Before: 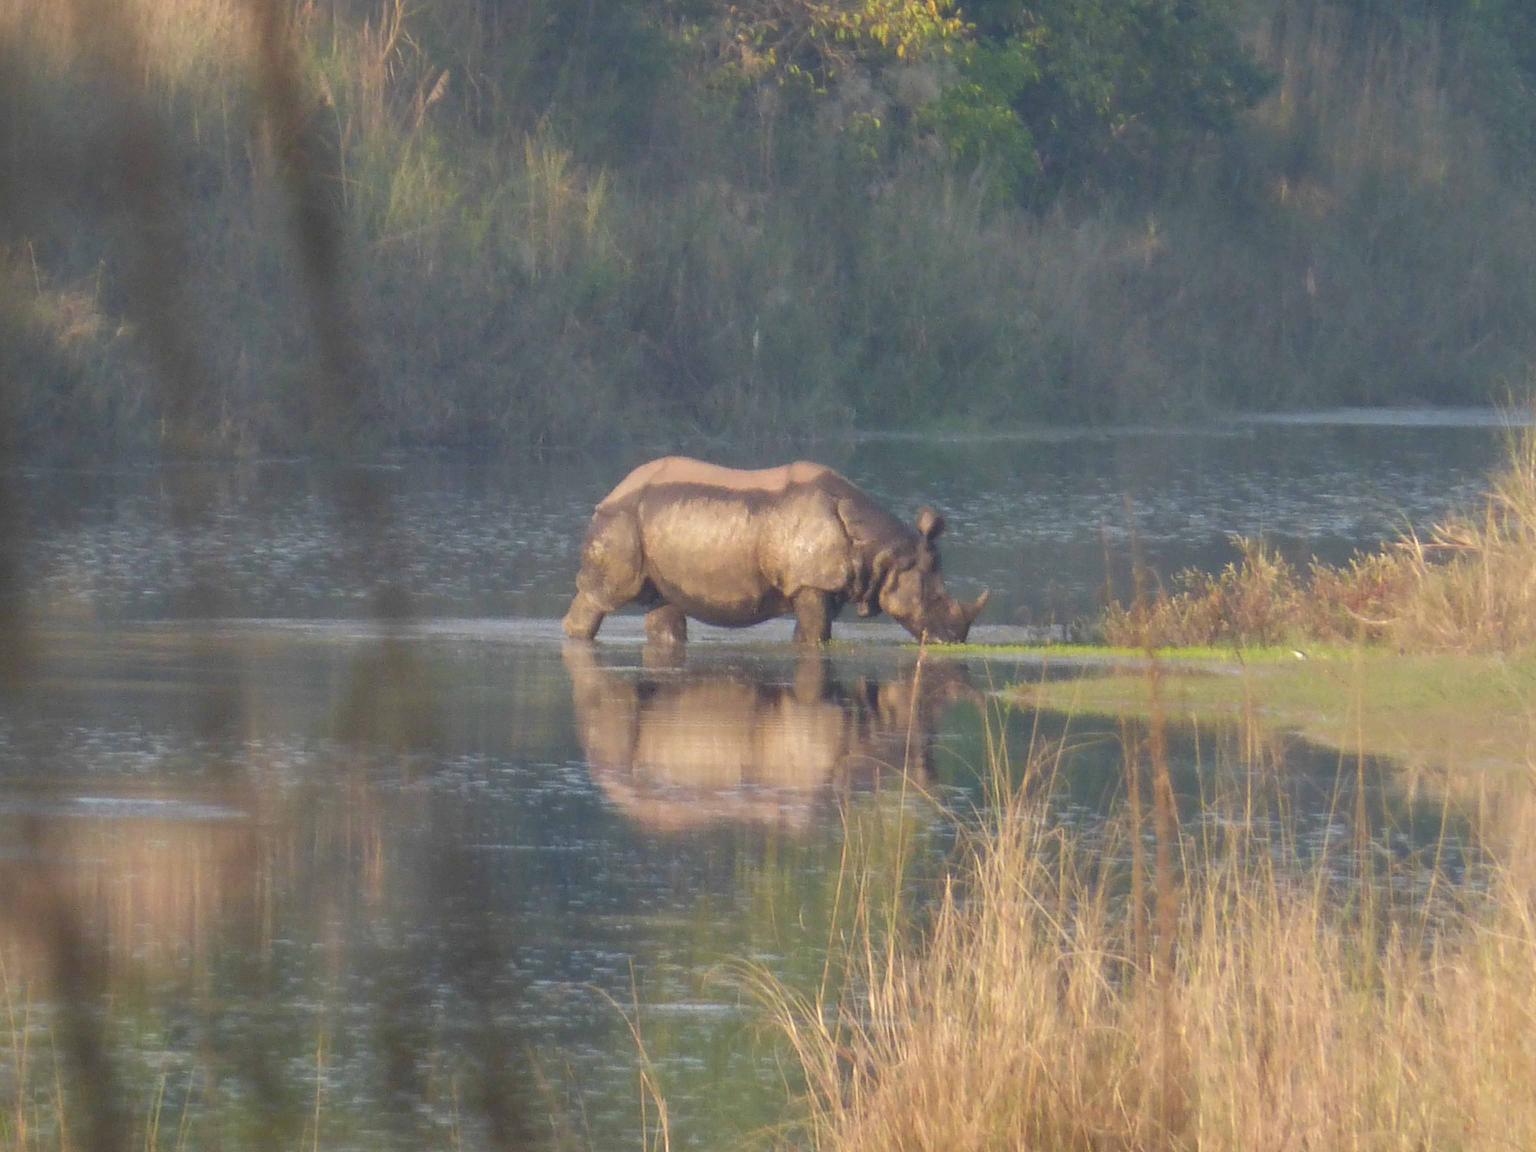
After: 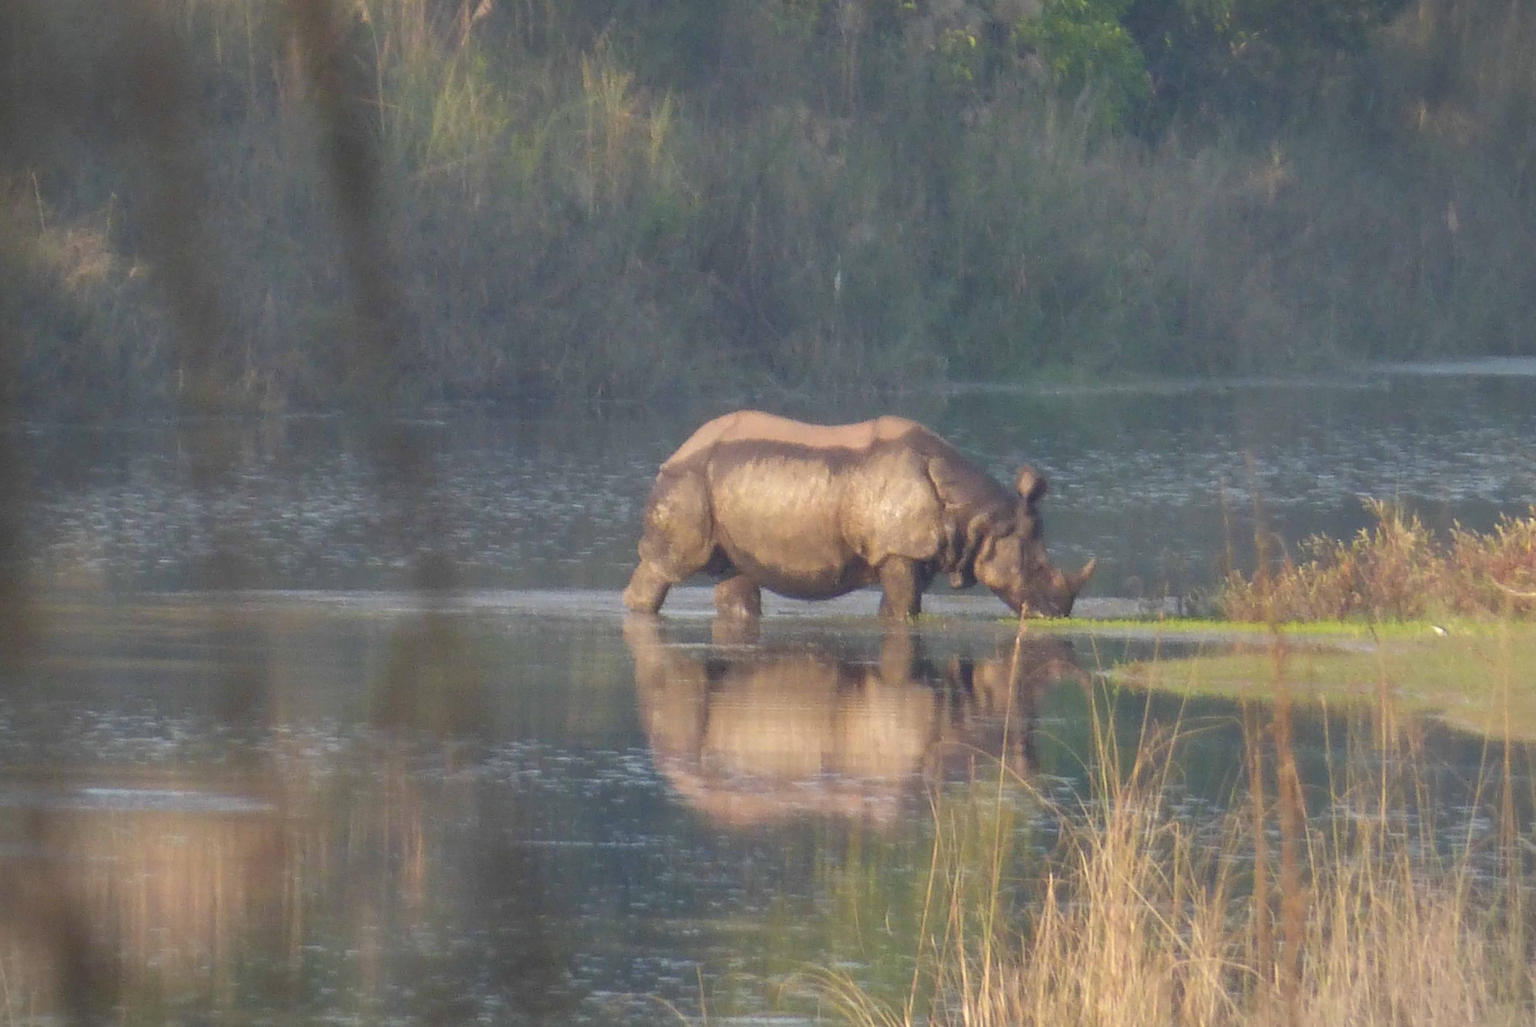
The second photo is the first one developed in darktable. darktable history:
crop: top 7.49%, right 9.717%, bottom 11.943%
vignetting: fall-off start 100%, brightness -0.282, width/height ratio 1.31
